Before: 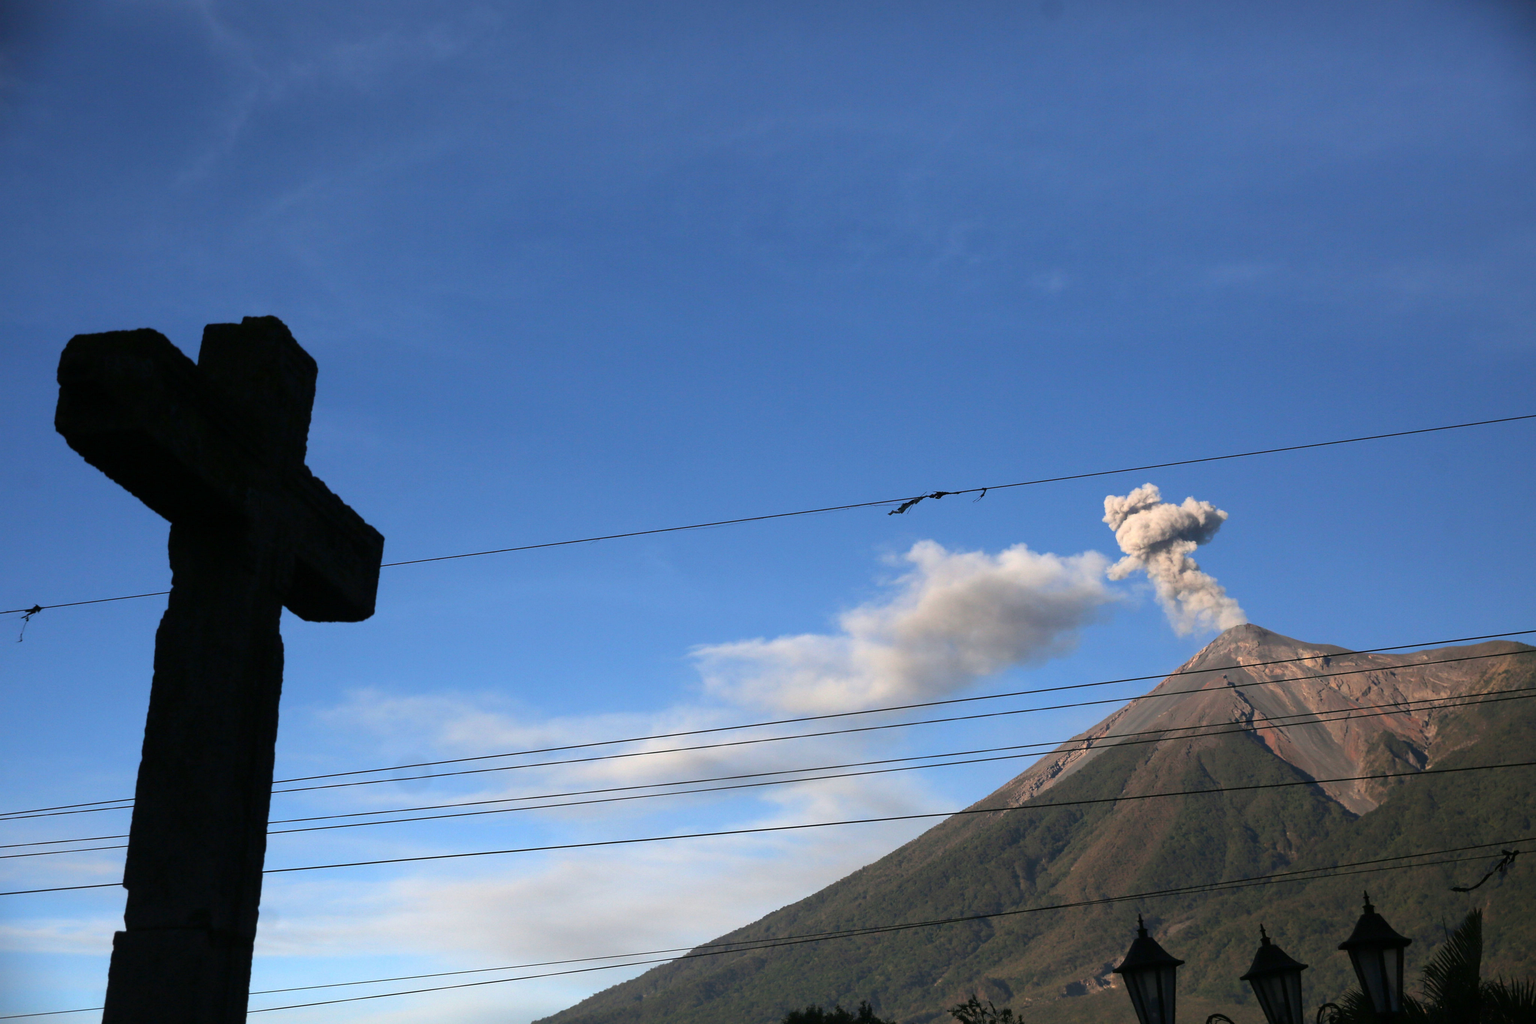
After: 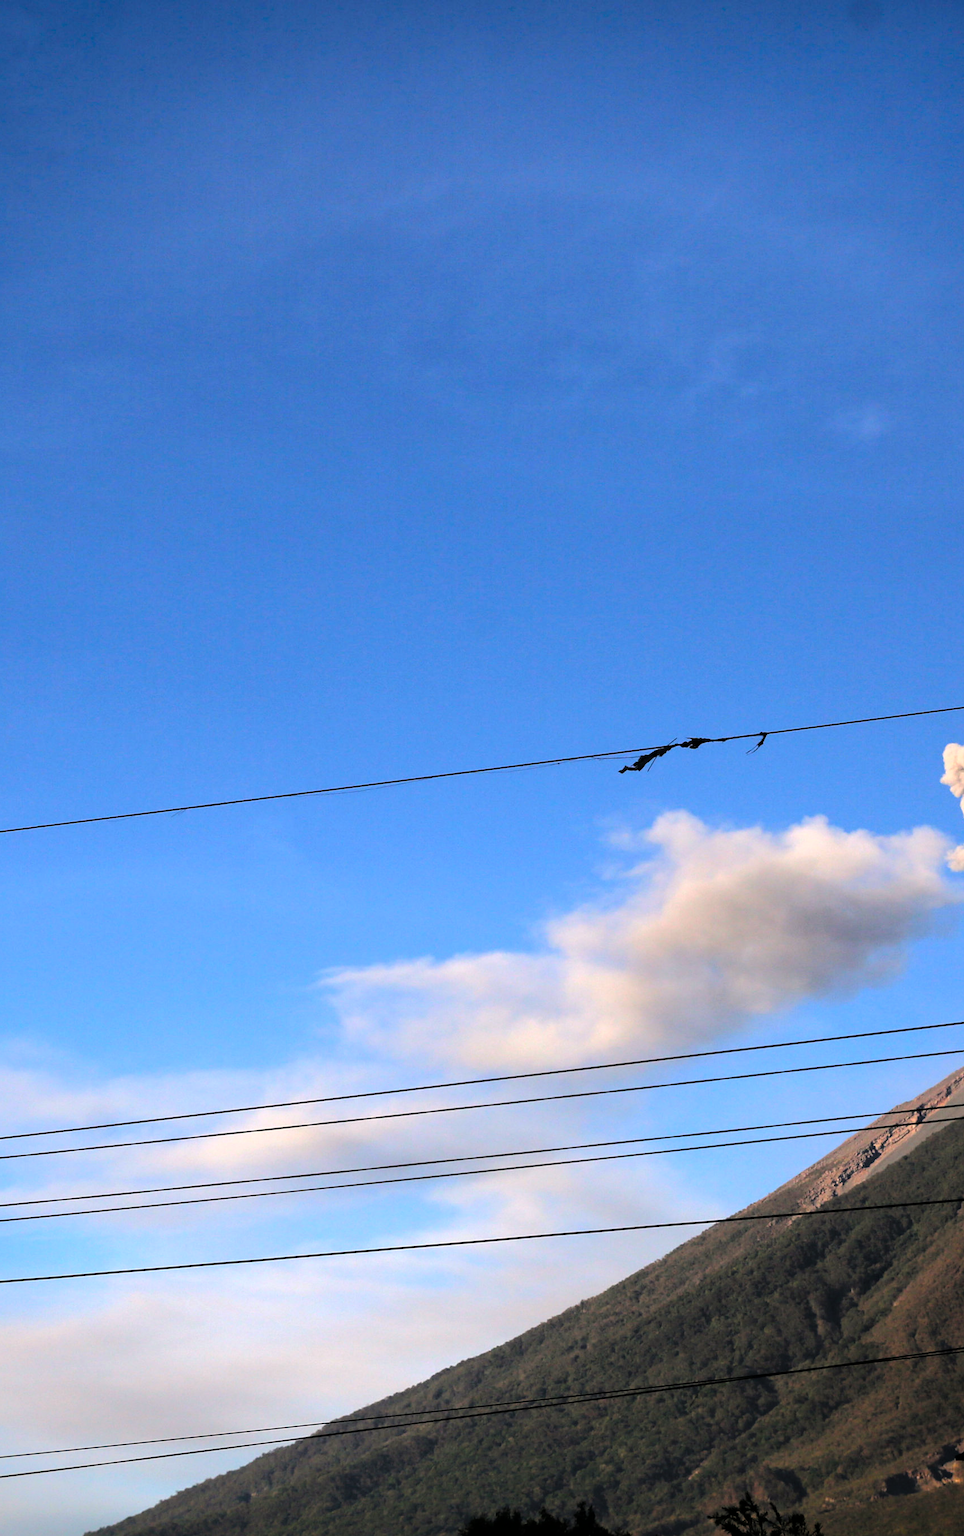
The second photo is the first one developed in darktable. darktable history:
color correction: highlights a* 3.36, highlights b* 2.17, saturation 1.22
vignetting: fall-off radius 93.76%, brightness -0.994, saturation 0.494
crop: left 31.004%, right 27.131%
tone curve: curves: ch0 [(0, 0) (0.003, 0) (0.011, 0.001) (0.025, 0.001) (0.044, 0.003) (0.069, 0.009) (0.1, 0.018) (0.136, 0.032) (0.177, 0.074) (0.224, 0.13) (0.277, 0.218) (0.335, 0.321) (0.399, 0.425) (0.468, 0.523) (0.543, 0.617) (0.623, 0.708) (0.709, 0.789) (0.801, 0.873) (0.898, 0.967) (1, 1)], color space Lab, linked channels, preserve colors none
